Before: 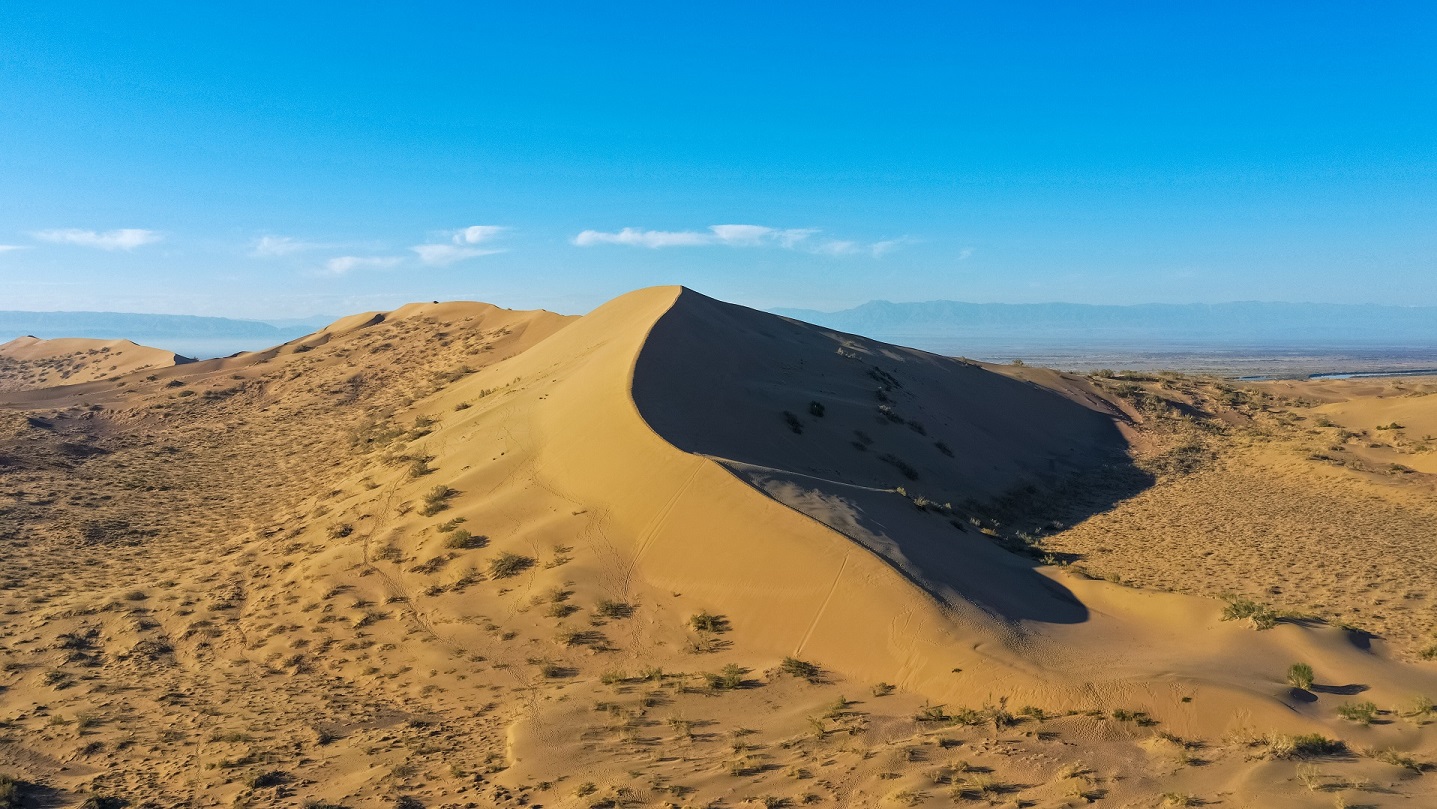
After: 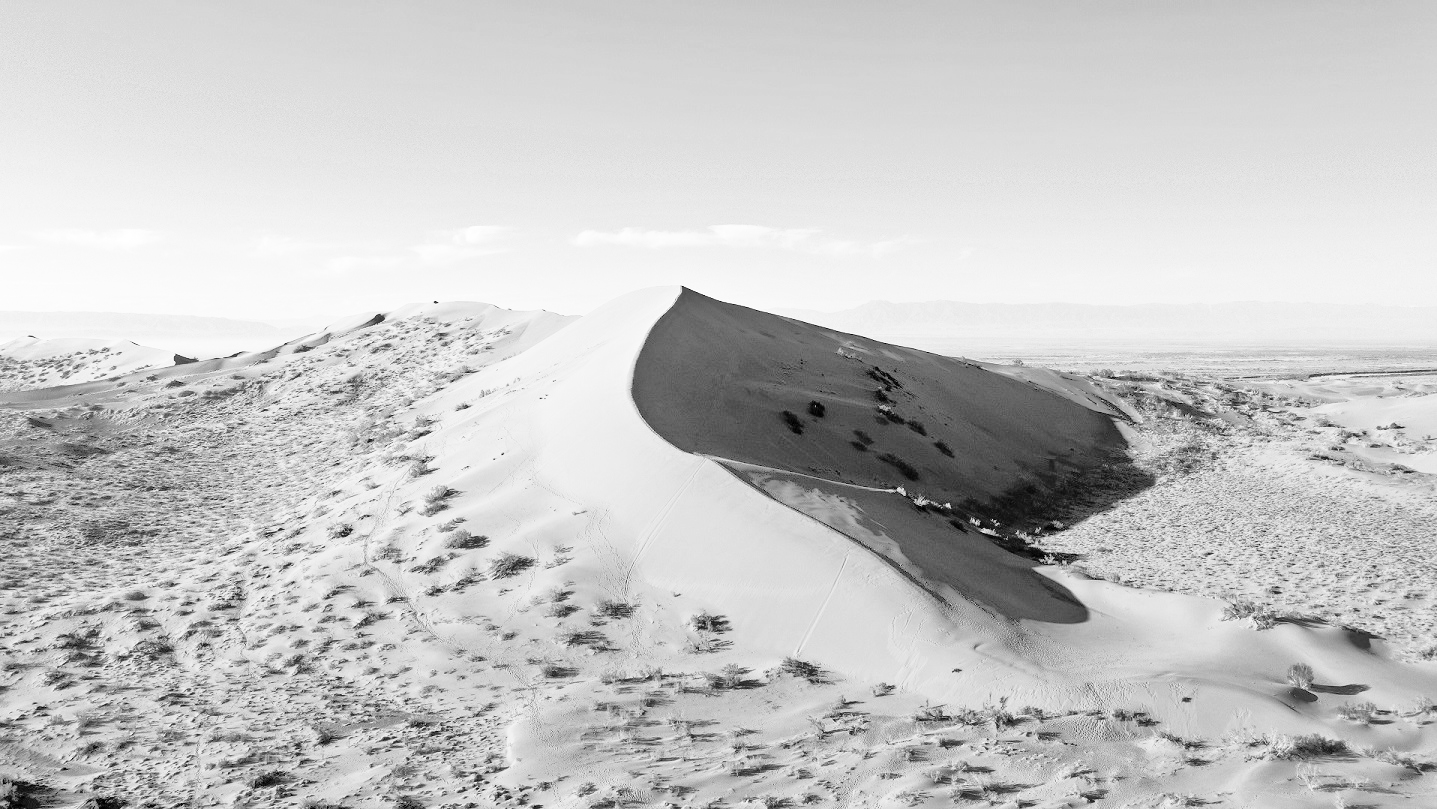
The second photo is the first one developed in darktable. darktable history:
tone equalizer: -8 EV -0.528 EV, -7 EV -0.319 EV, -6 EV -0.083 EV, -5 EV 0.413 EV, -4 EV 0.985 EV, -3 EV 0.791 EV, -2 EV -0.01 EV, -1 EV 0.14 EV, +0 EV -0.012 EV, smoothing 1
base curve: curves: ch0 [(0, 0) (0.028, 0.03) (0.105, 0.232) (0.387, 0.748) (0.754, 0.968) (1, 1)], fusion 1, exposure shift 0.576, preserve colors none
monochrome: on, module defaults
